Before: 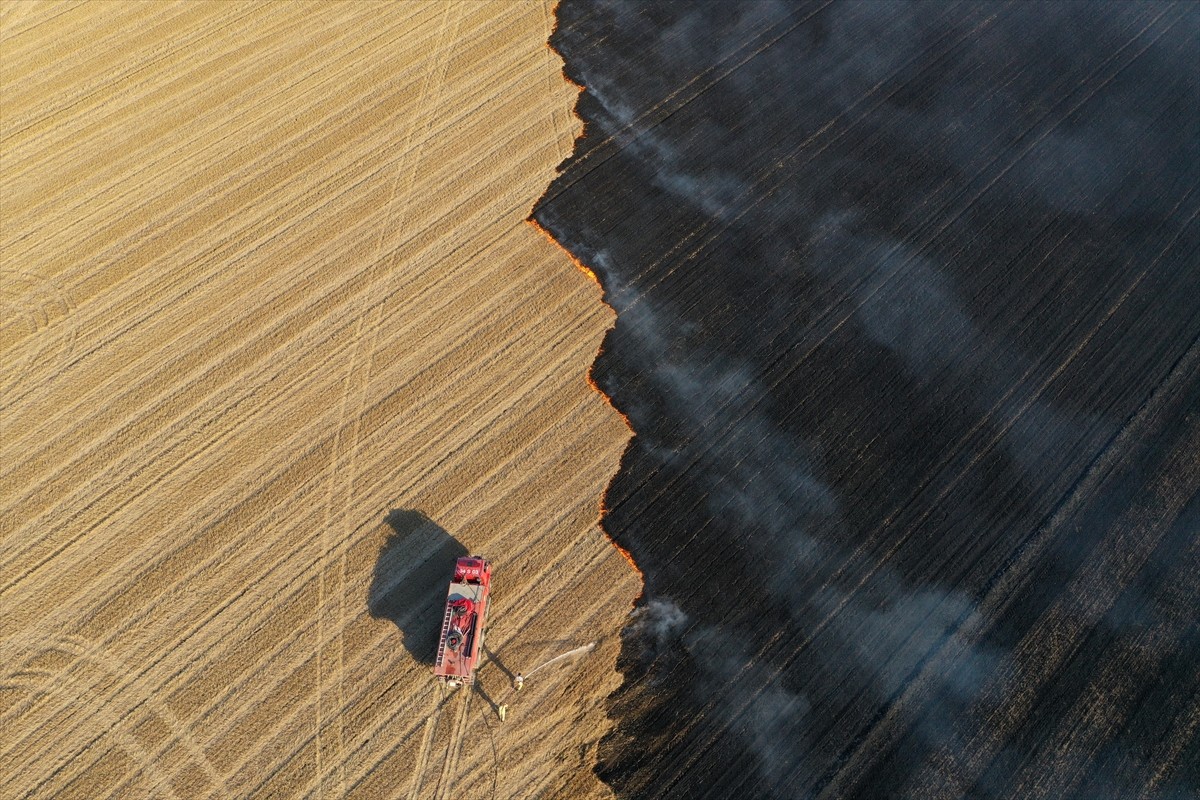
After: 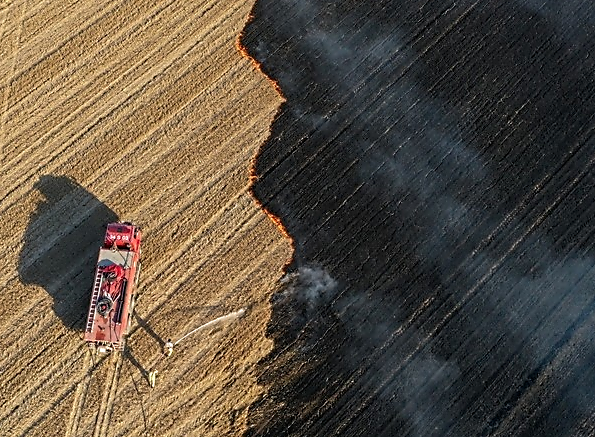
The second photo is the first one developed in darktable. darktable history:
contrast equalizer: octaves 7, y [[0.5, 0.5, 0.5, 0.515, 0.749, 0.84], [0.5 ×6], [0.5 ×6], [0, 0, 0, 0.001, 0.067, 0.262], [0 ×6]]
crop: left 29.228%, top 41.827%, right 21.148%, bottom 3.469%
